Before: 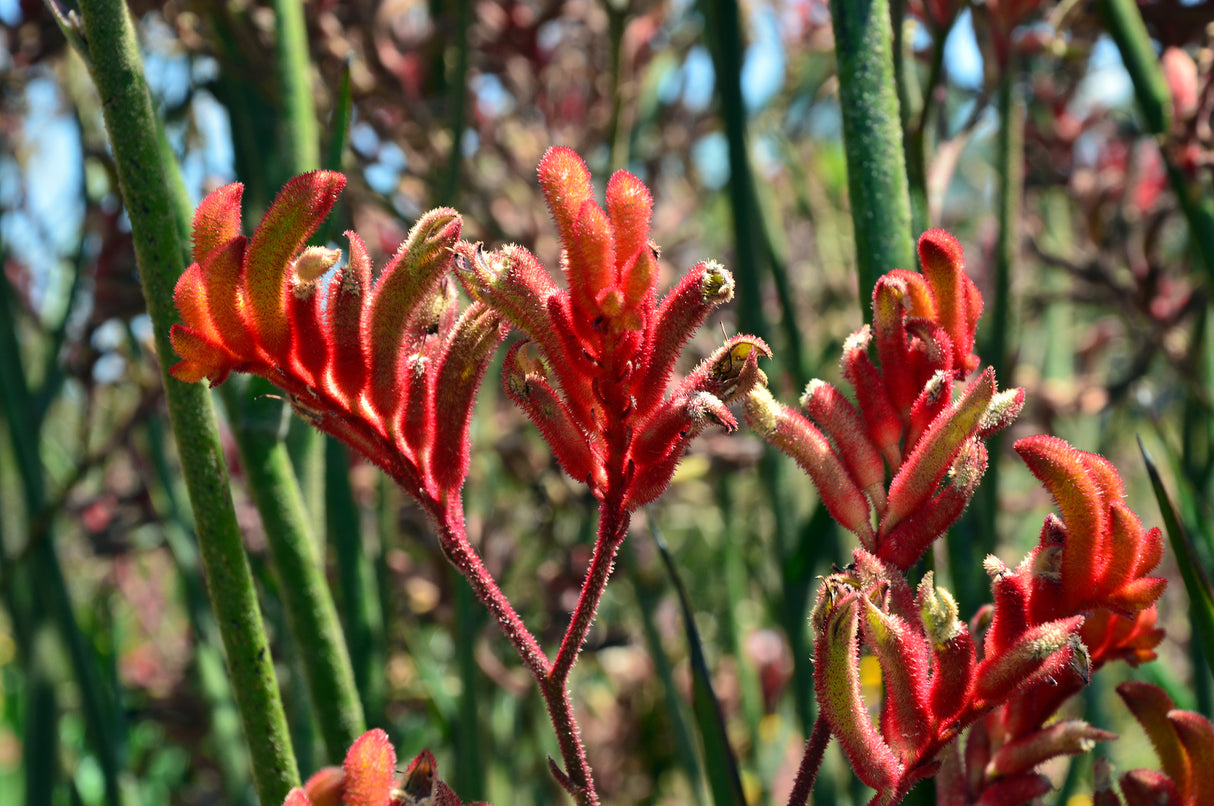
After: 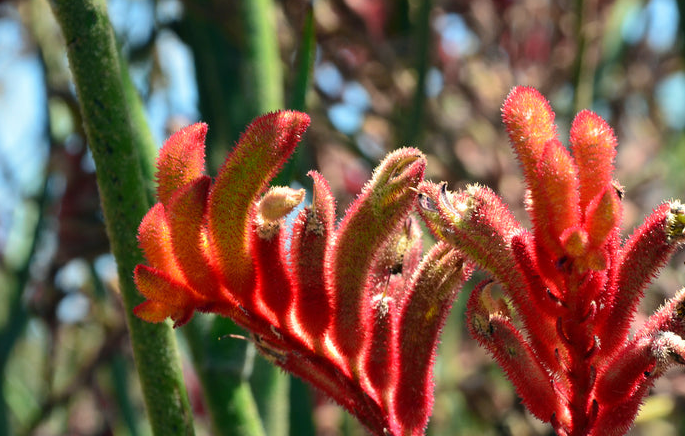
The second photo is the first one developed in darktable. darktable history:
crop and rotate: left 3.04%, top 7.604%, right 40.525%, bottom 38.274%
